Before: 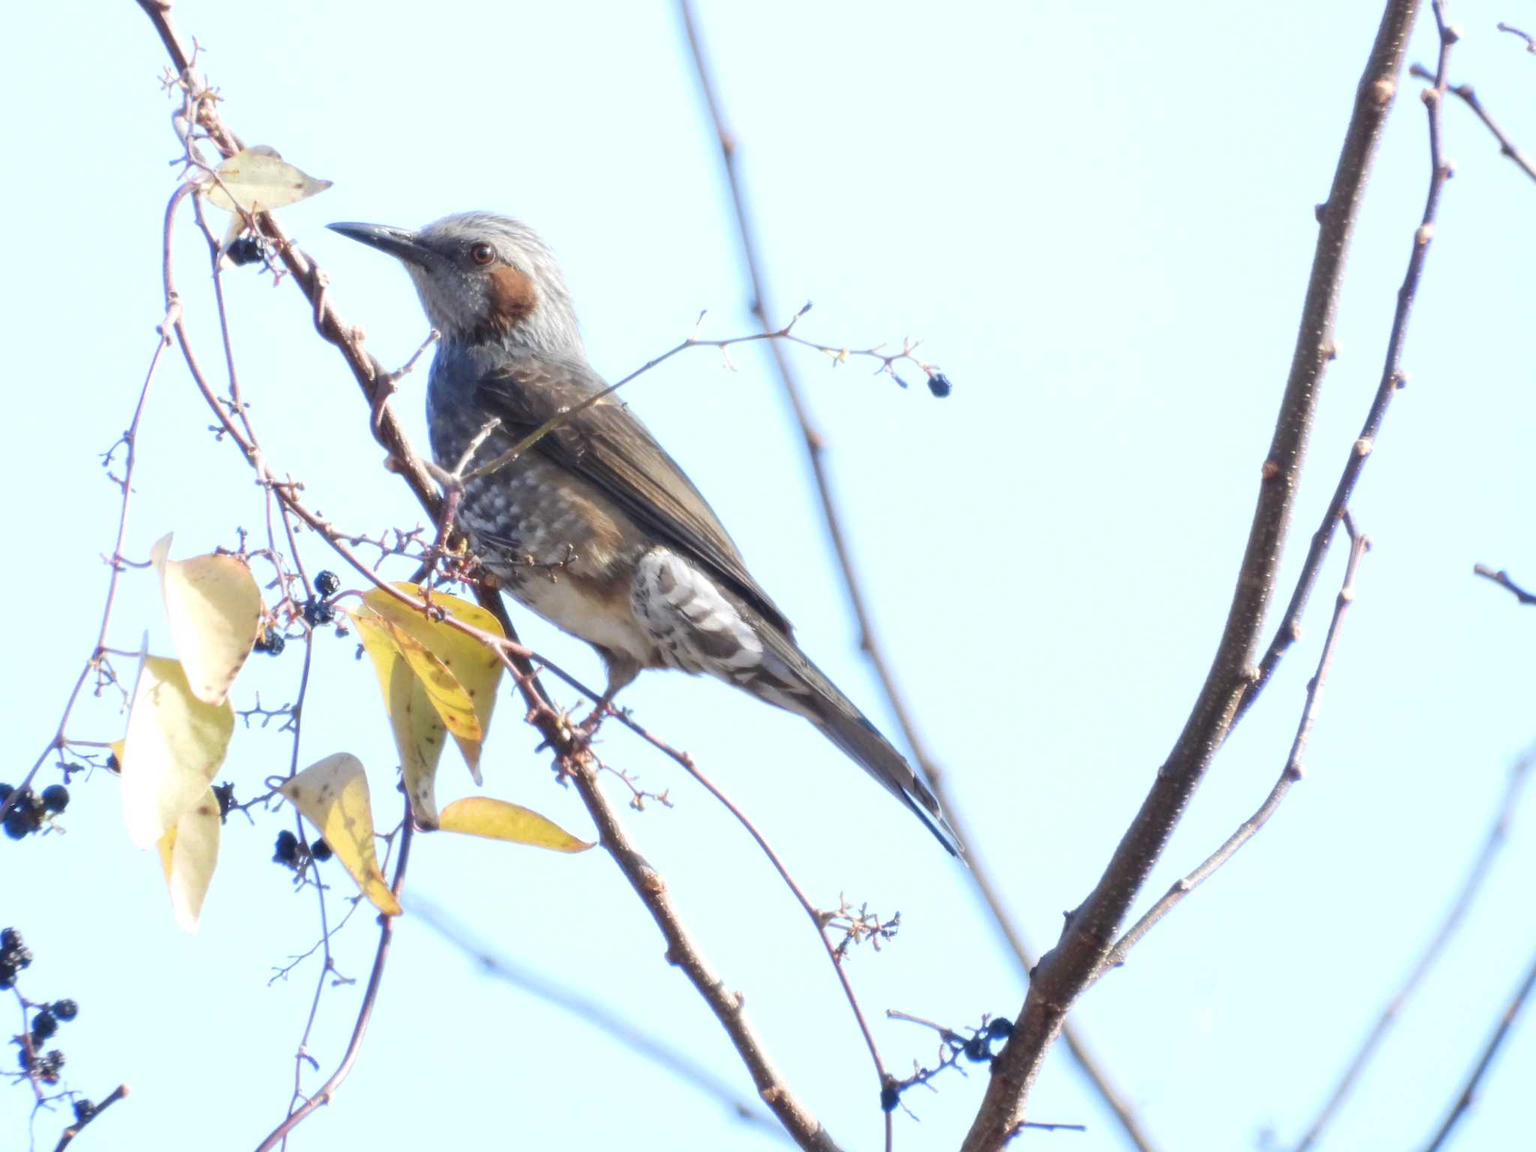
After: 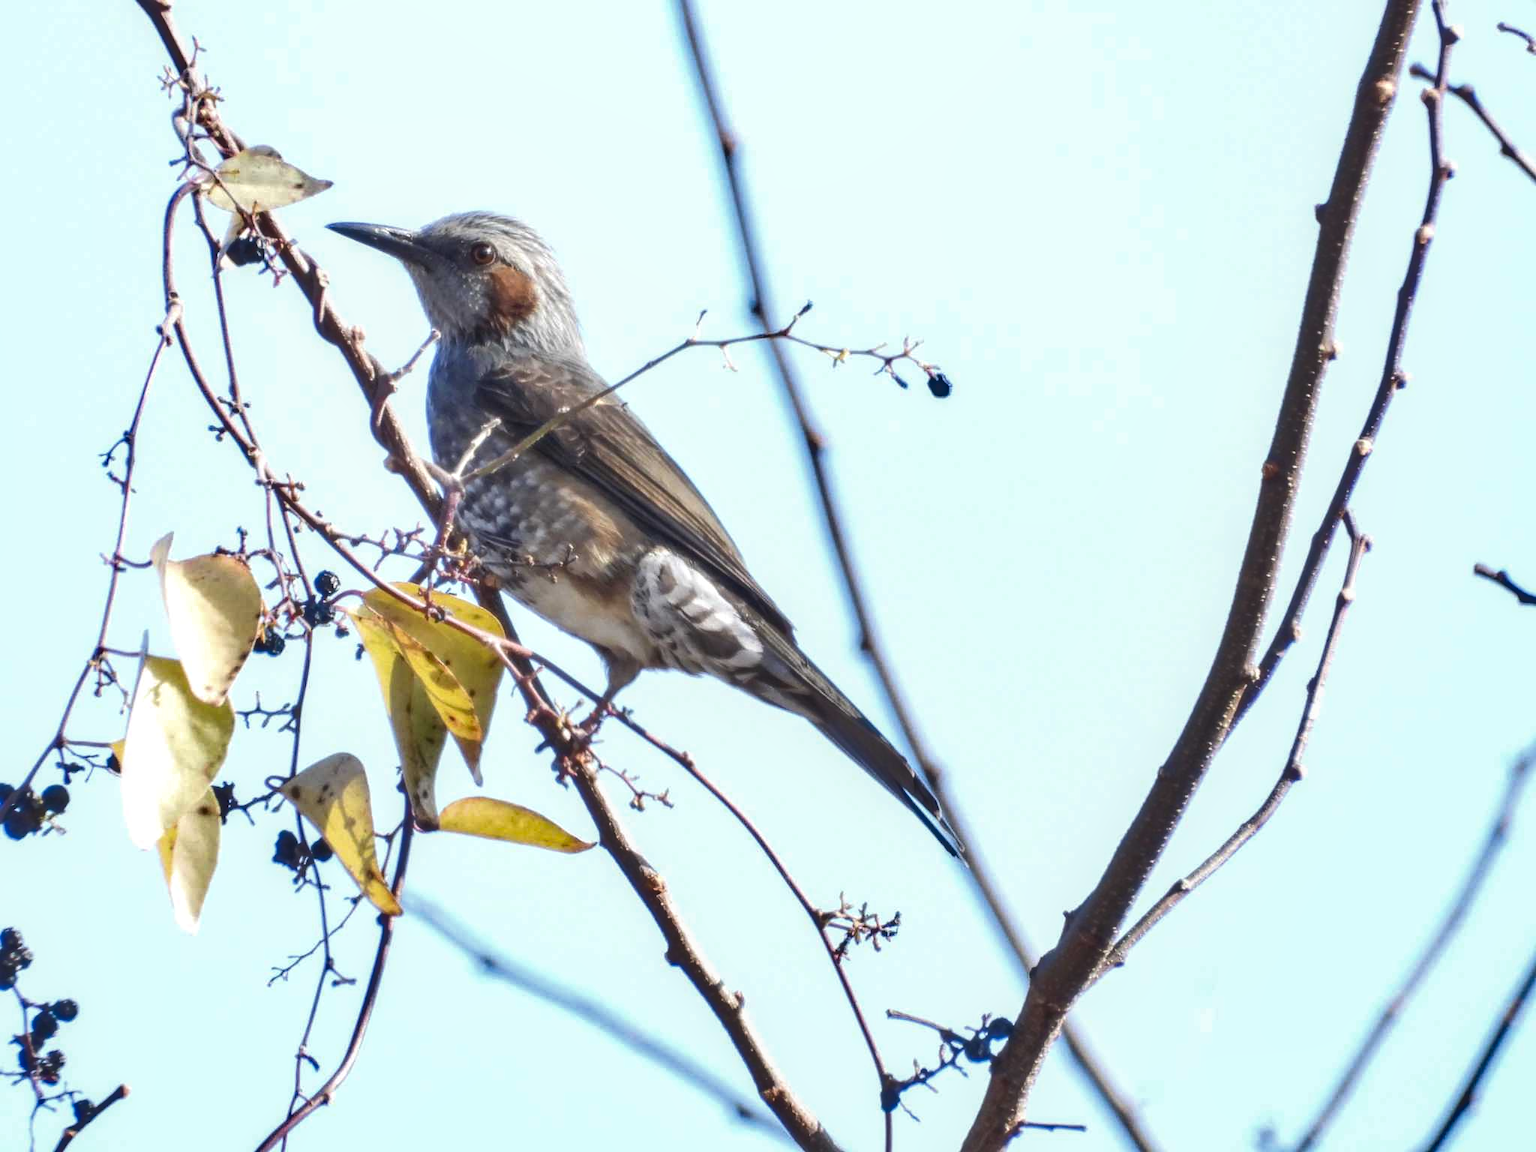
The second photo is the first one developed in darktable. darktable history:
shadows and highlights: low approximation 0.01, soften with gaussian
exposure: exposure 0.014 EV, compensate highlight preservation false
local contrast: on, module defaults
